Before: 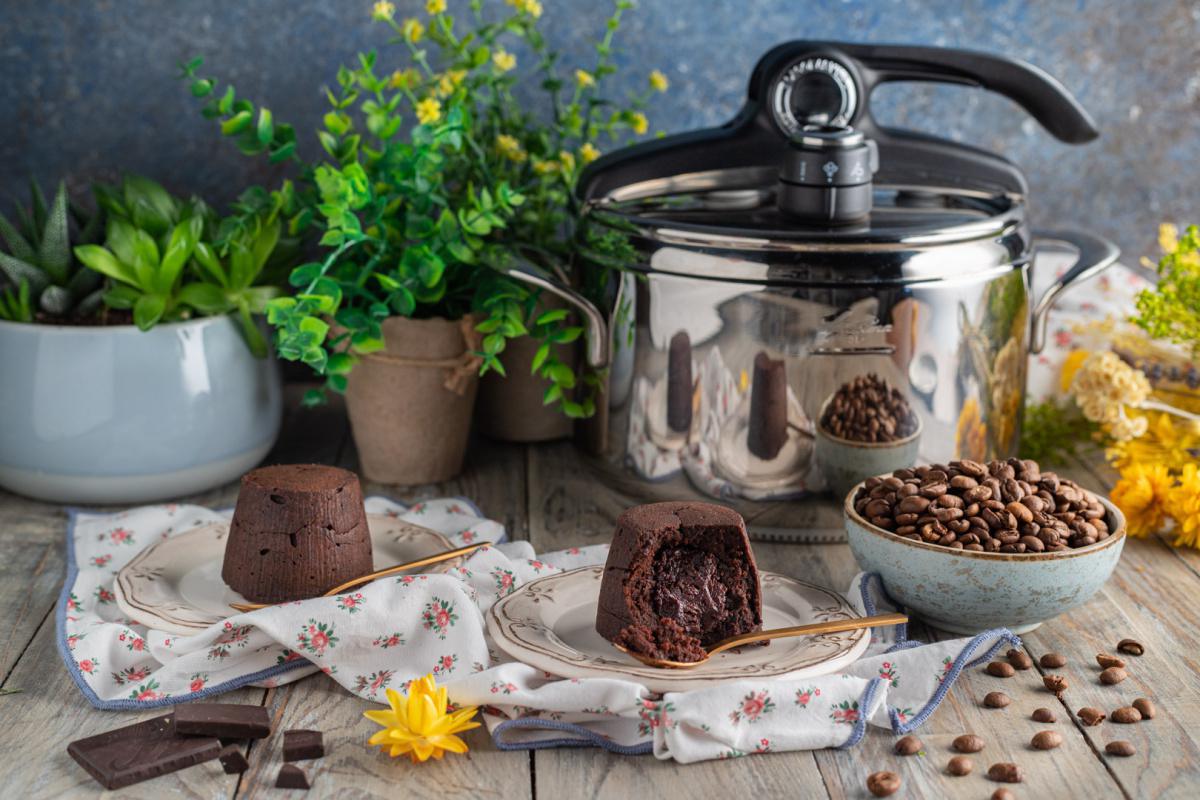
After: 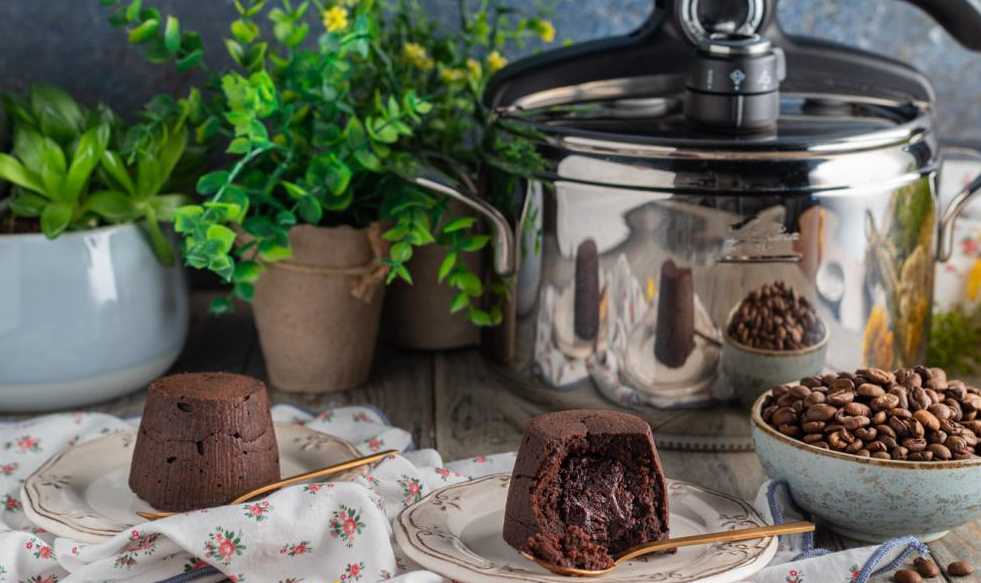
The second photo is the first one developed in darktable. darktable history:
crop: left 7.759%, top 11.613%, right 10.454%, bottom 15.433%
